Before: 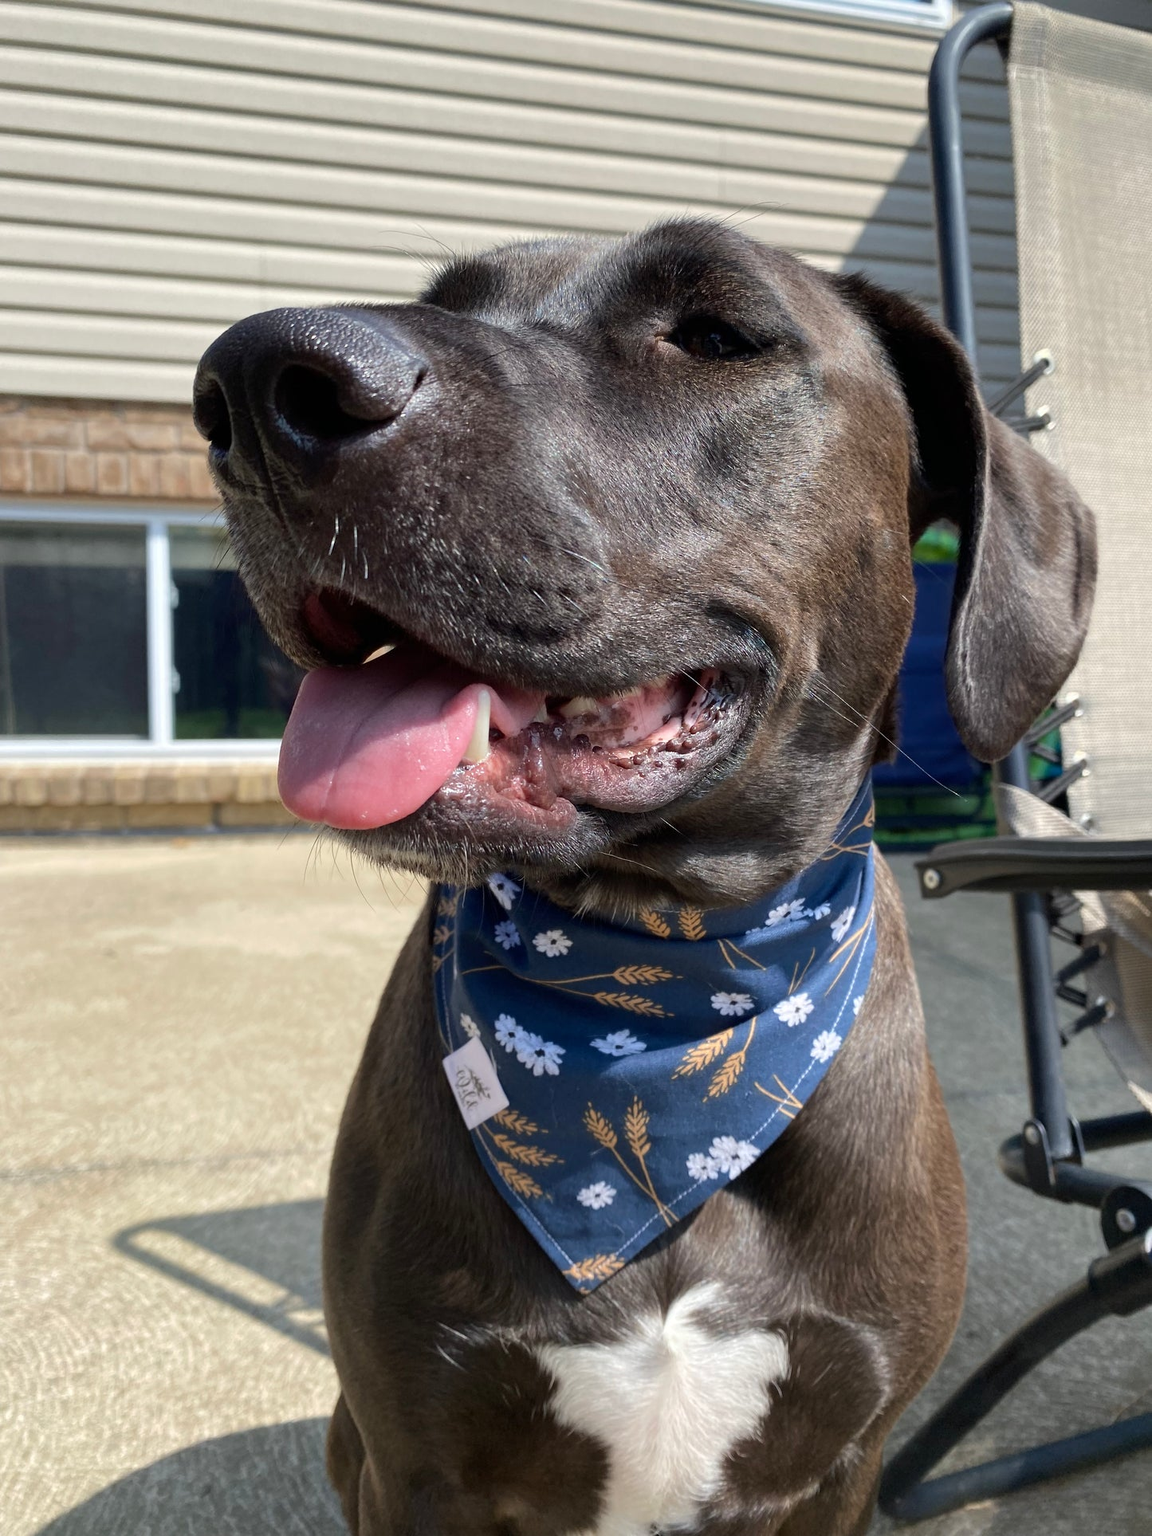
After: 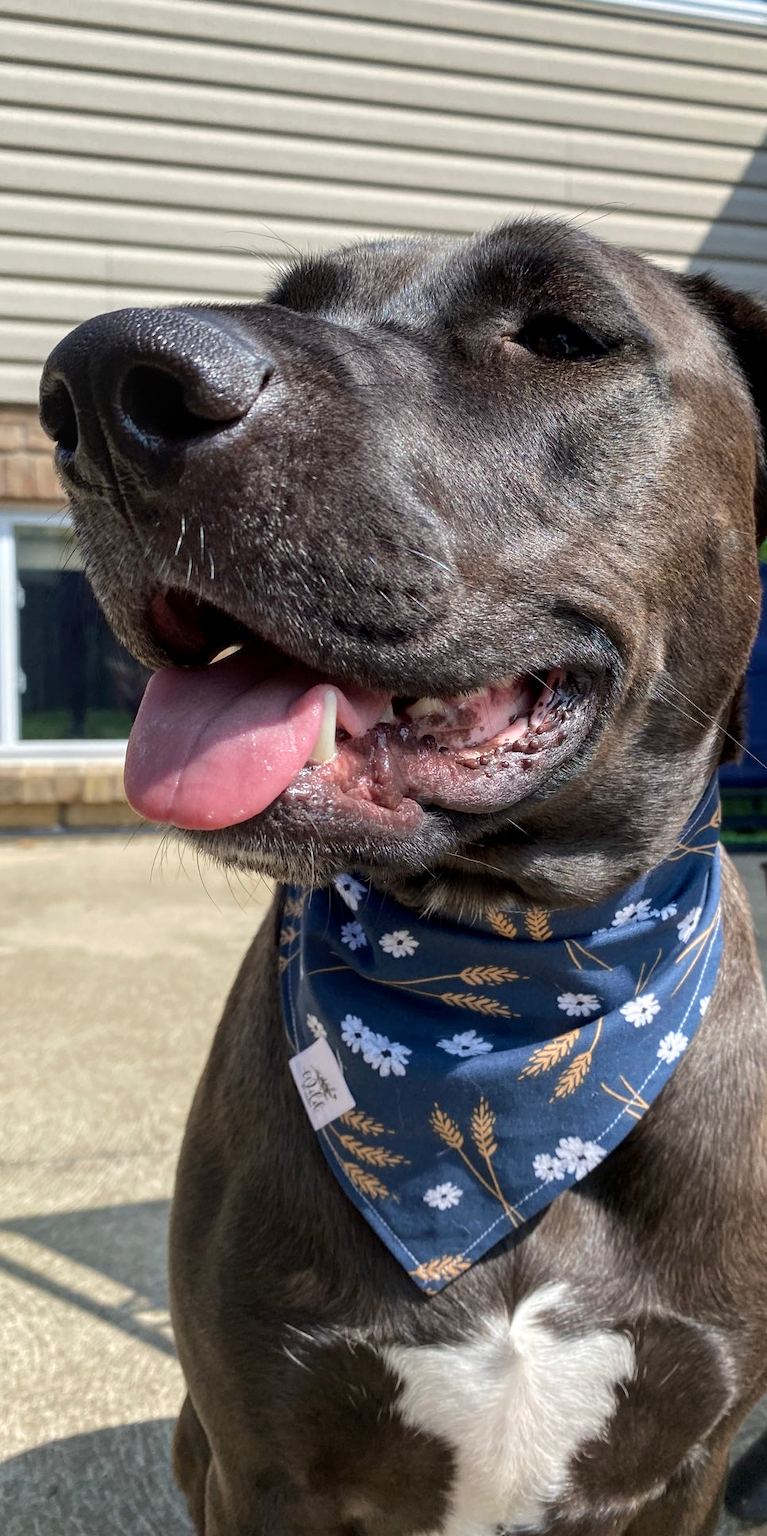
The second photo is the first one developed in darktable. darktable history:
local contrast: on, module defaults
crop and rotate: left 13.368%, right 20.023%
